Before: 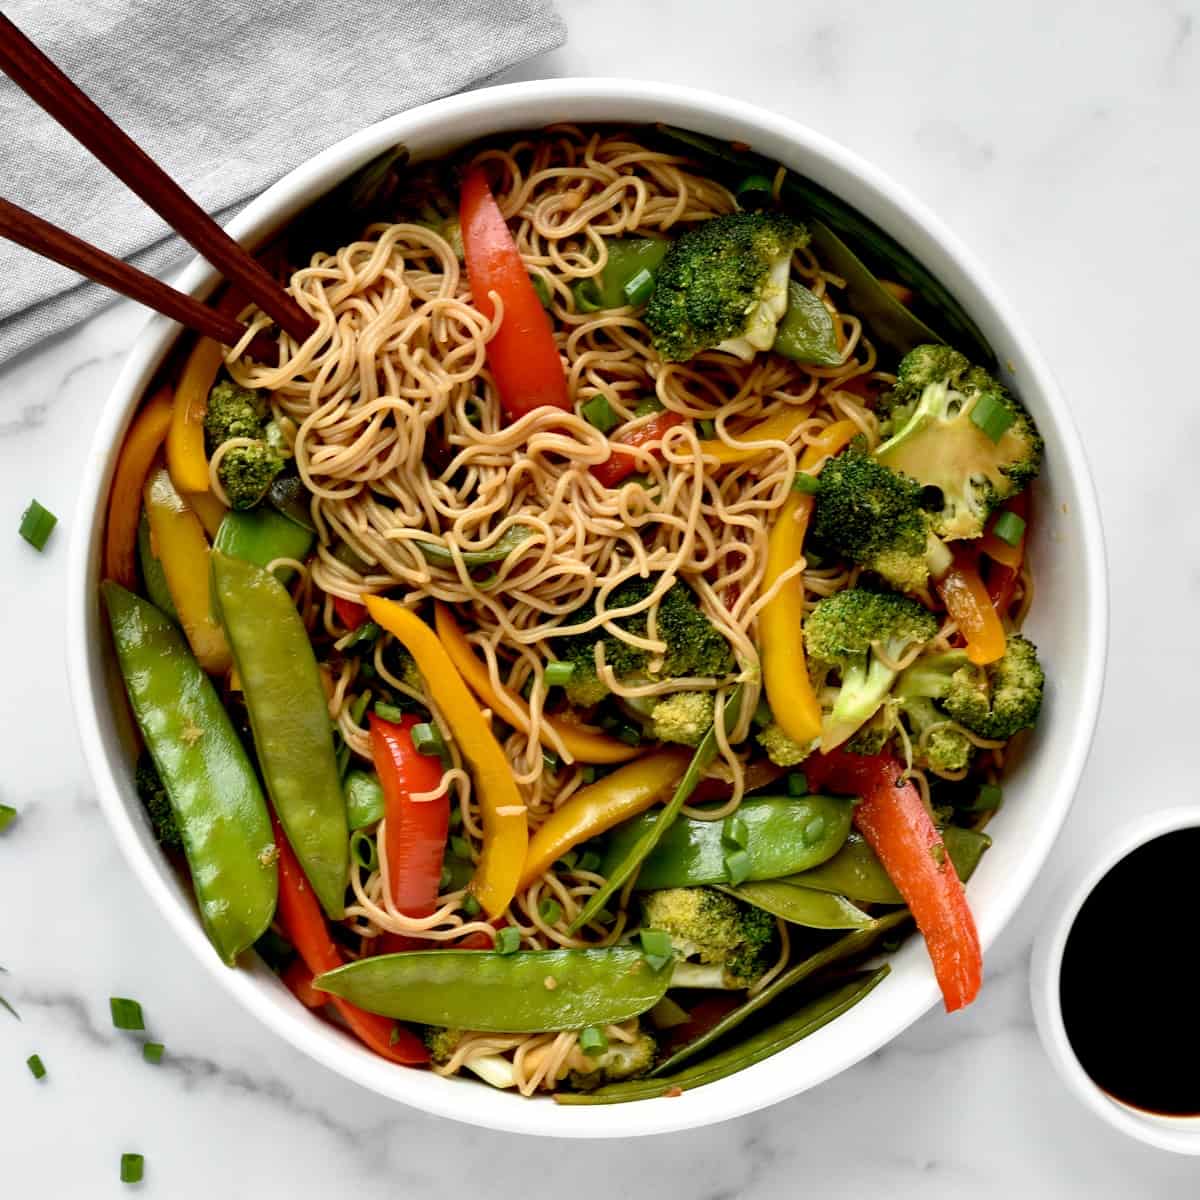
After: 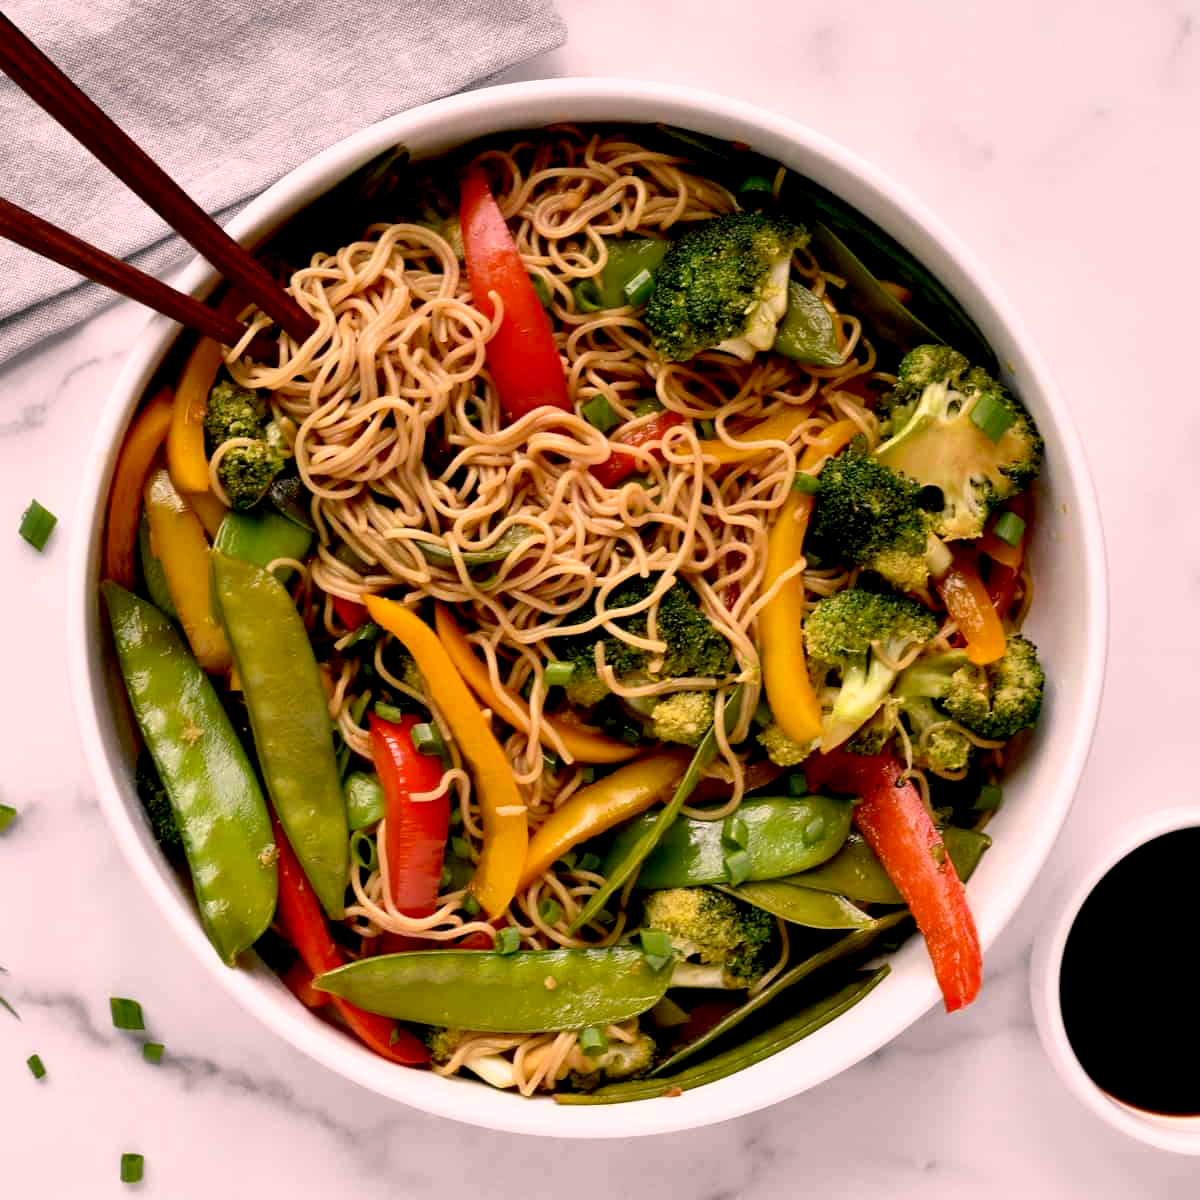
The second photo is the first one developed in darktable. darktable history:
color correction: highlights a* 14.52, highlights b* 4.84
exposure: black level correction 0.007, compensate highlight preservation false
